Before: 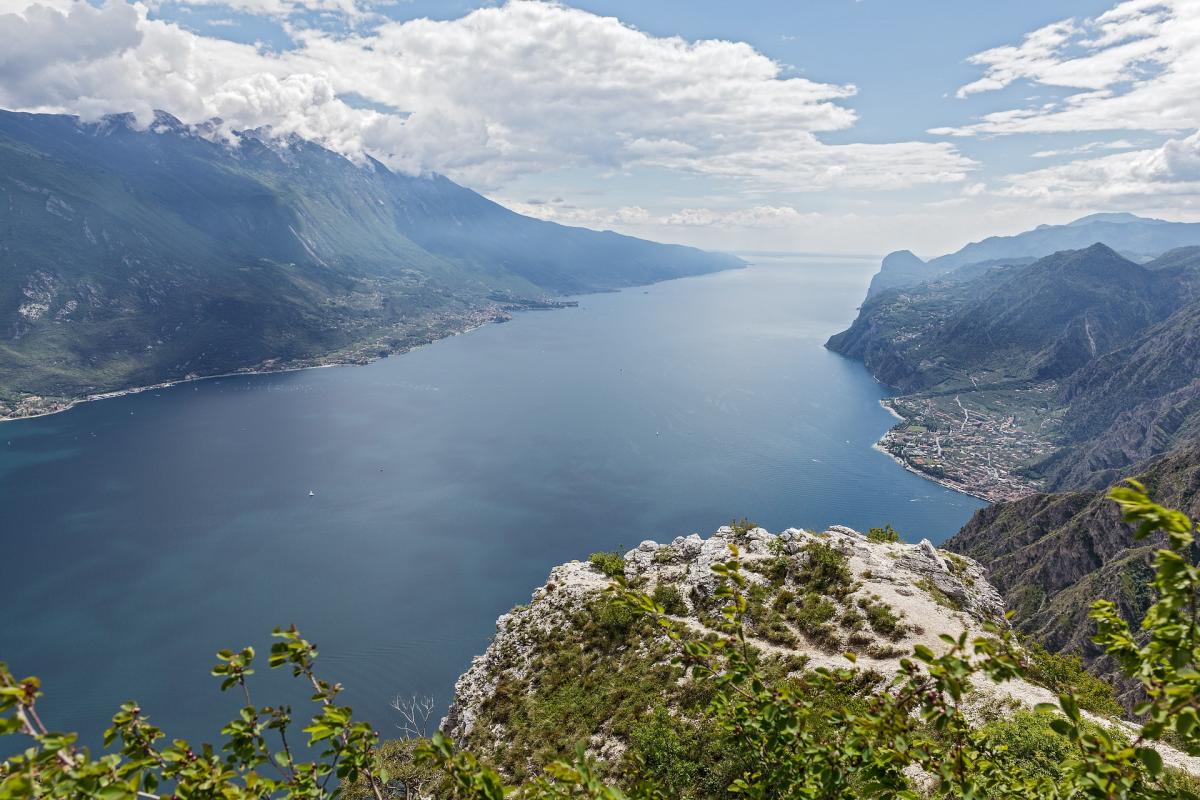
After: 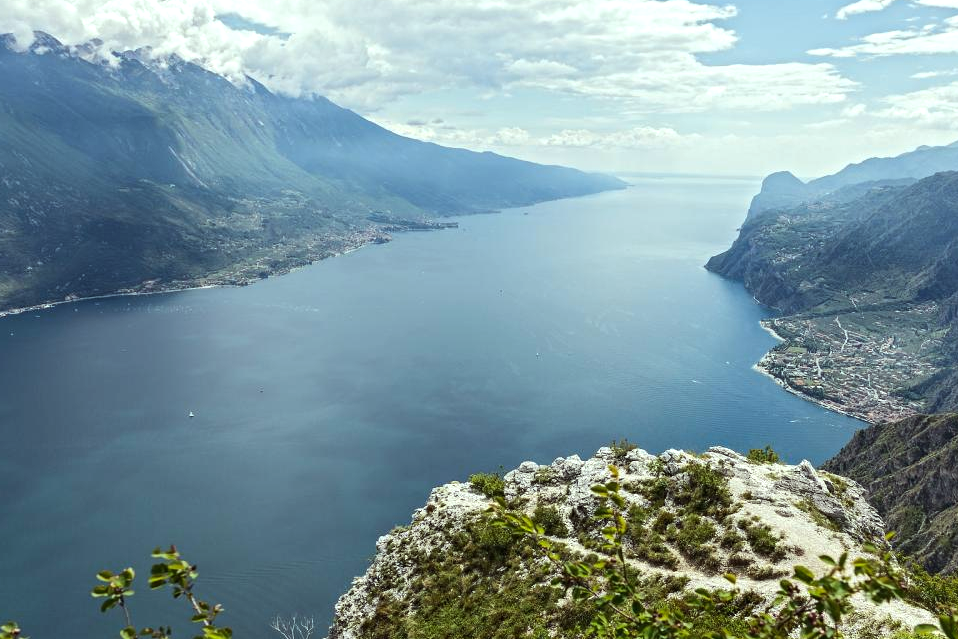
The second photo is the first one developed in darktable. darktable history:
color correction: highlights a* -8, highlights b* 3.1
crop and rotate: left 10.071%, top 10.071%, right 10.02%, bottom 10.02%
tone equalizer: -8 EV -0.417 EV, -7 EV -0.389 EV, -6 EV -0.333 EV, -5 EV -0.222 EV, -3 EV 0.222 EV, -2 EV 0.333 EV, -1 EV 0.389 EV, +0 EV 0.417 EV, edges refinement/feathering 500, mask exposure compensation -1.57 EV, preserve details no
